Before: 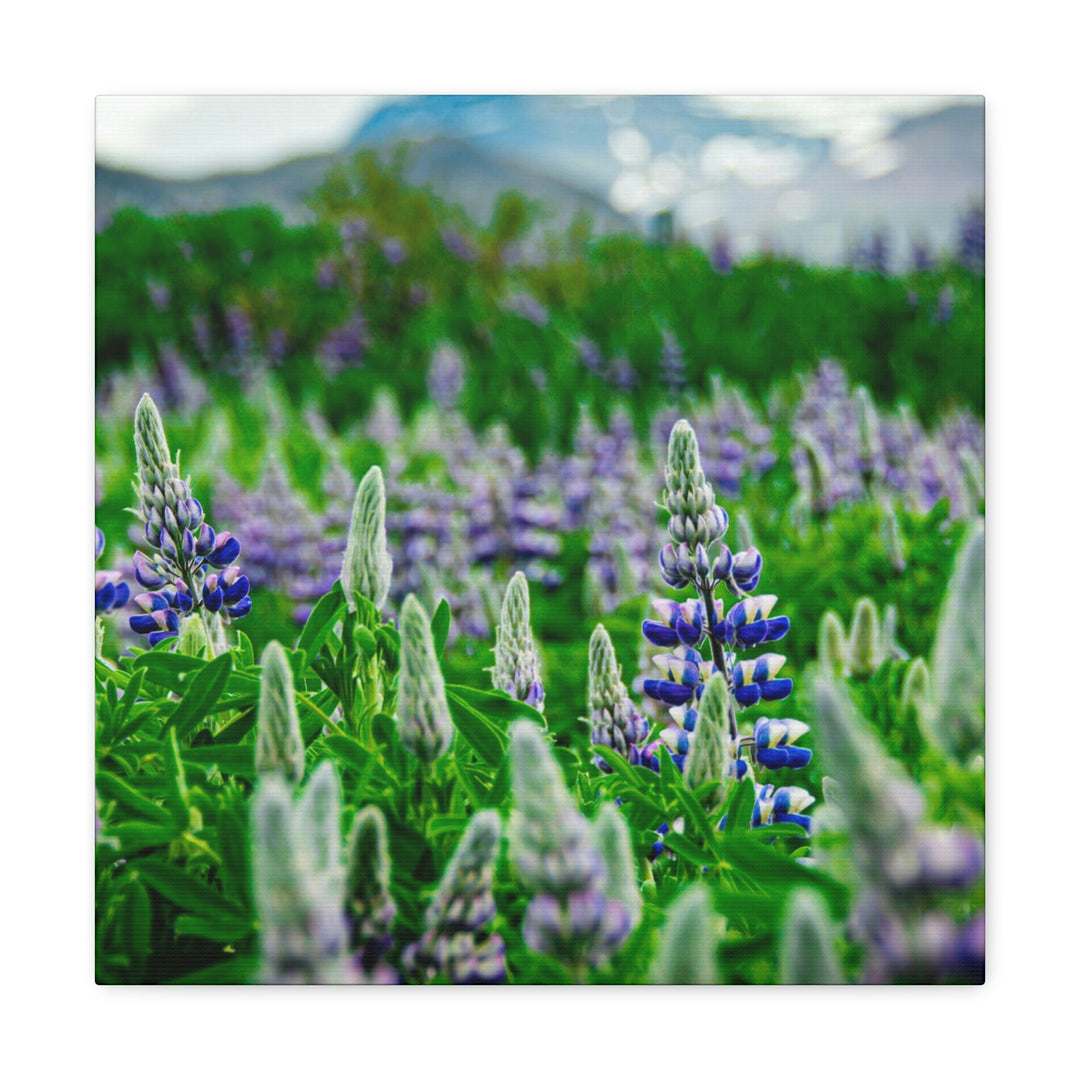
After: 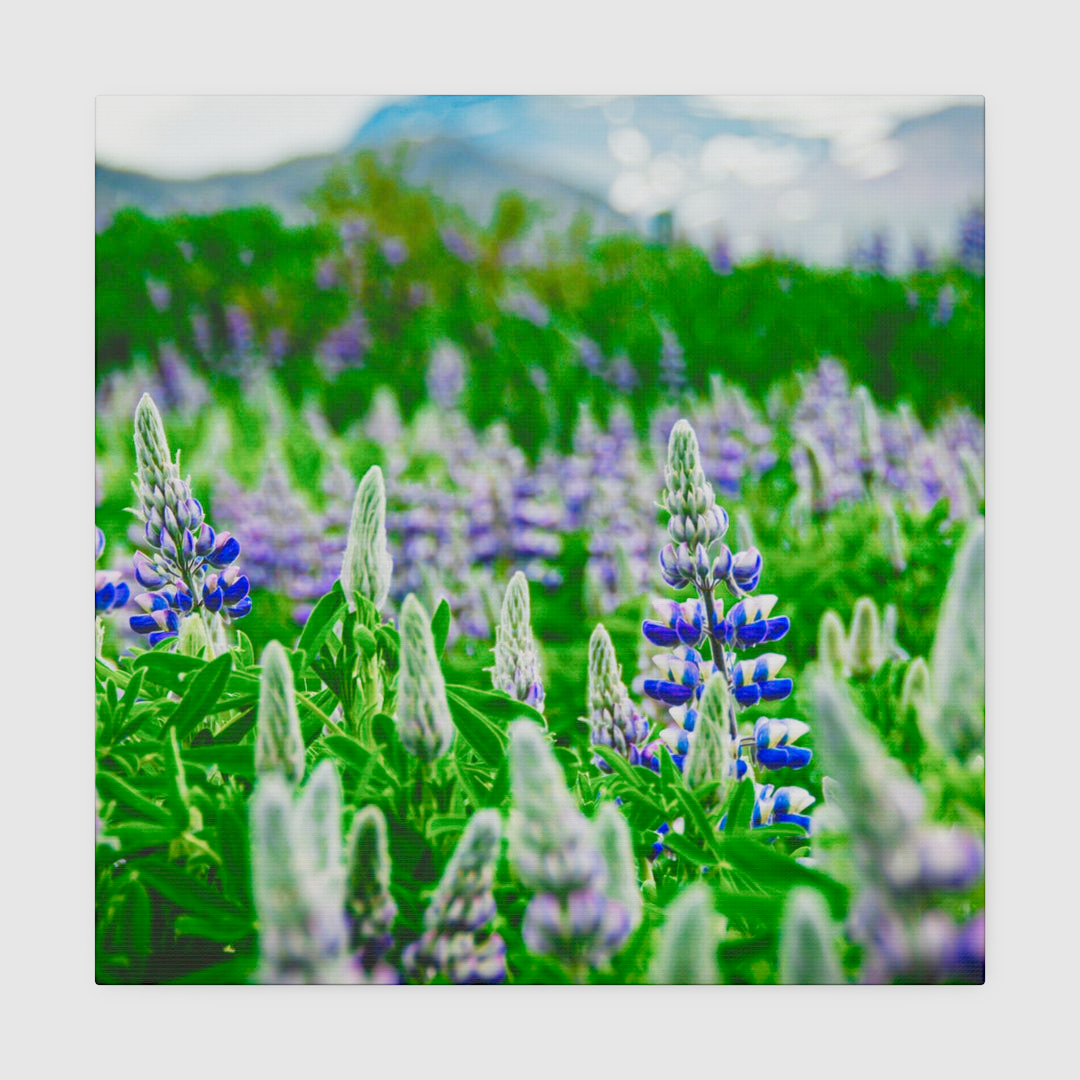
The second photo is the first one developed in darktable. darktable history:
base curve: curves: ch0 [(0, 0) (0.088, 0.125) (0.176, 0.251) (0.354, 0.501) (0.613, 0.749) (1, 0.877)], preserve colors none
color balance rgb: shadows lift › chroma 1%, shadows lift › hue 113°, highlights gain › chroma 0.2%, highlights gain › hue 333°, perceptual saturation grading › global saturation 20%, perceptual saturation grading › highlights -50%, perceptual saturation grading › shadows 25%, contrast -20%
